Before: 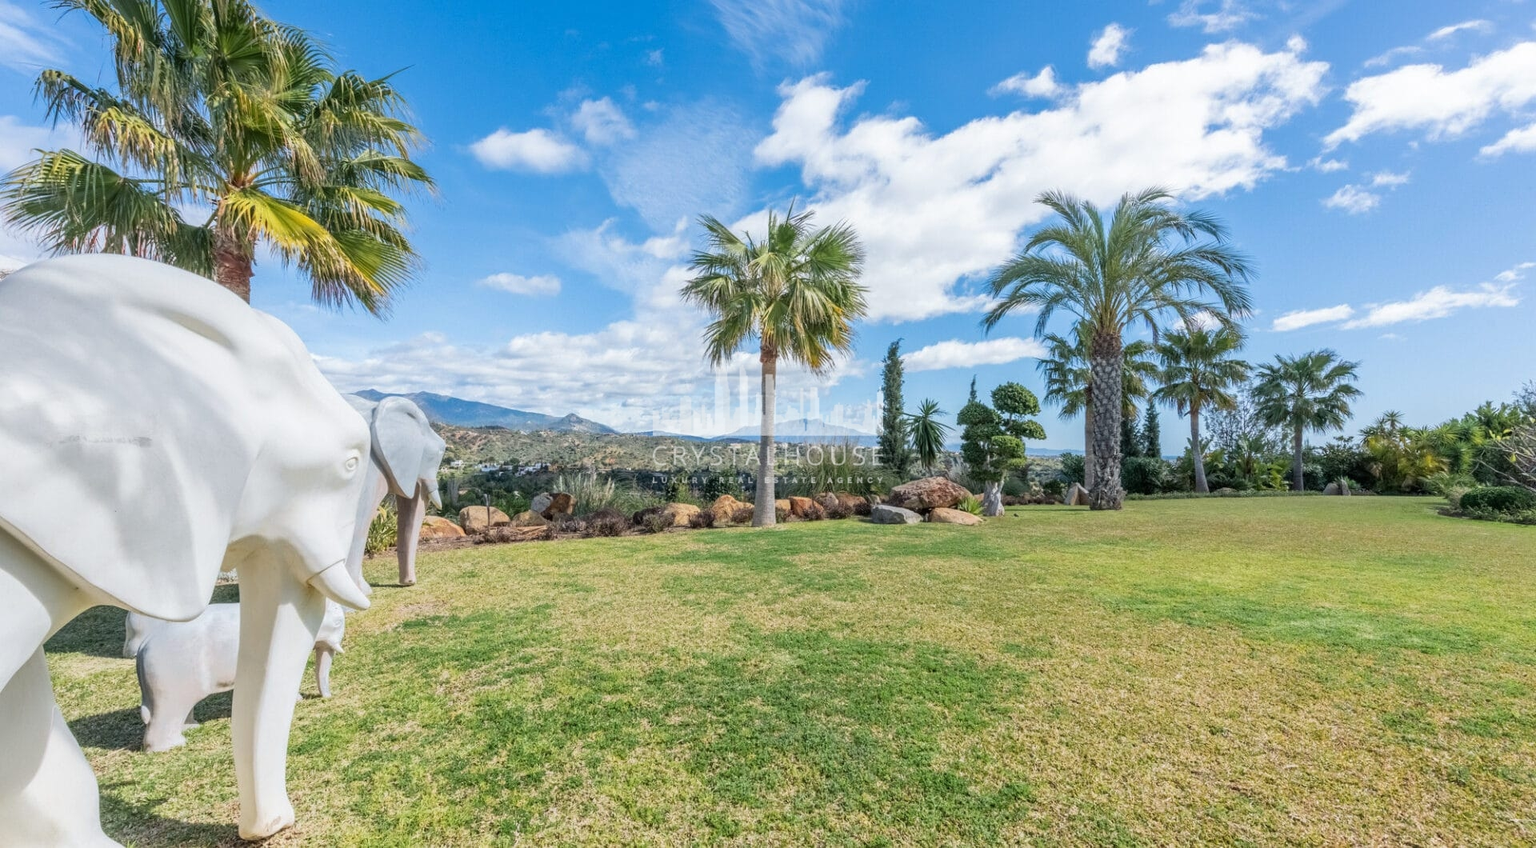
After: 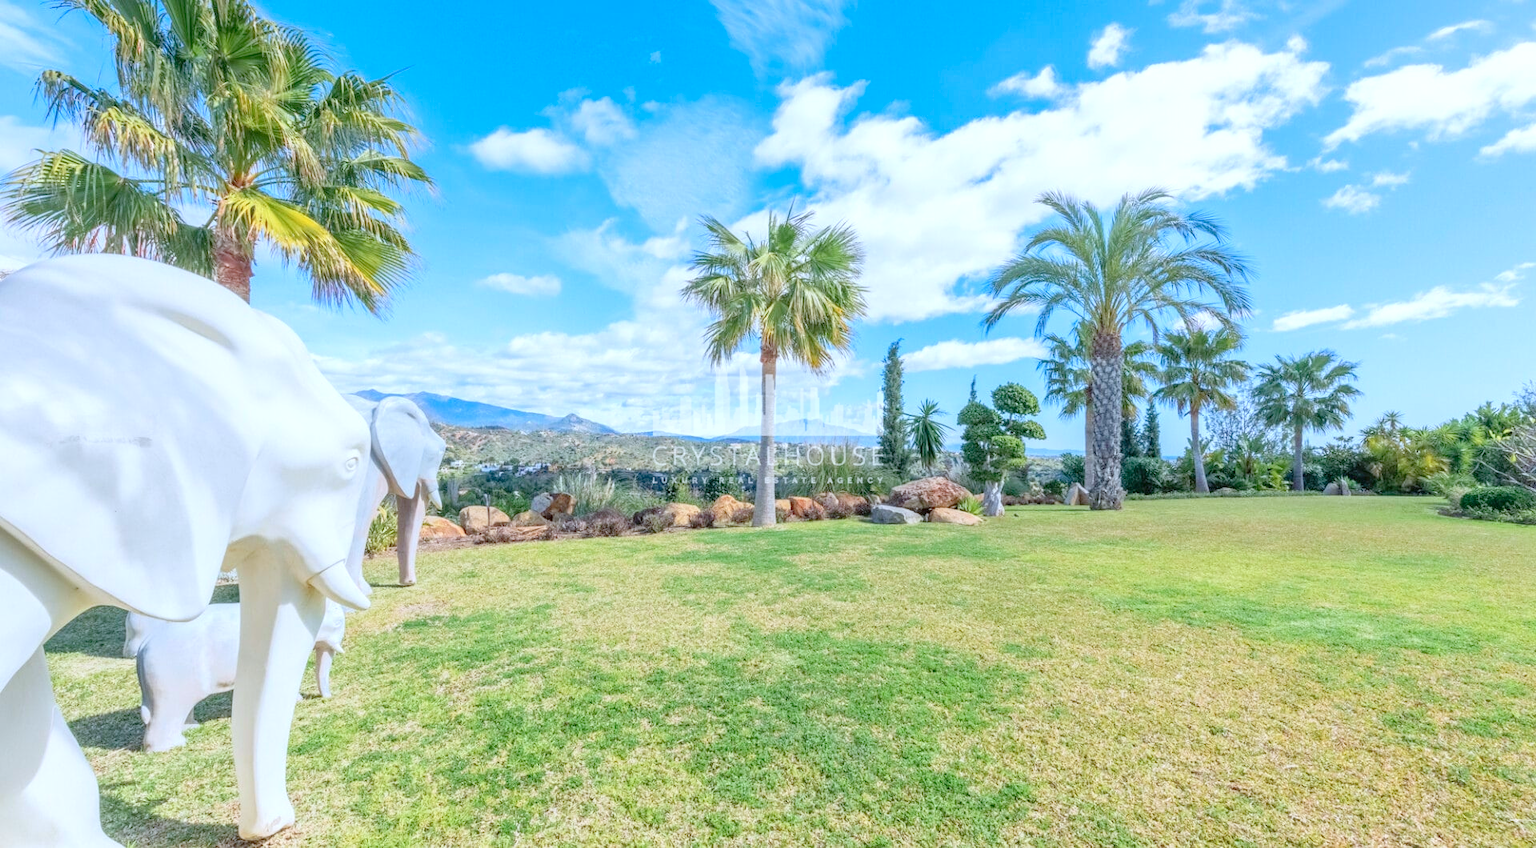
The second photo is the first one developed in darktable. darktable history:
levels: levels [0, 0.397, 0.955]
color calibration: x 0.367, y 0.376, temperature 4372.25 K
